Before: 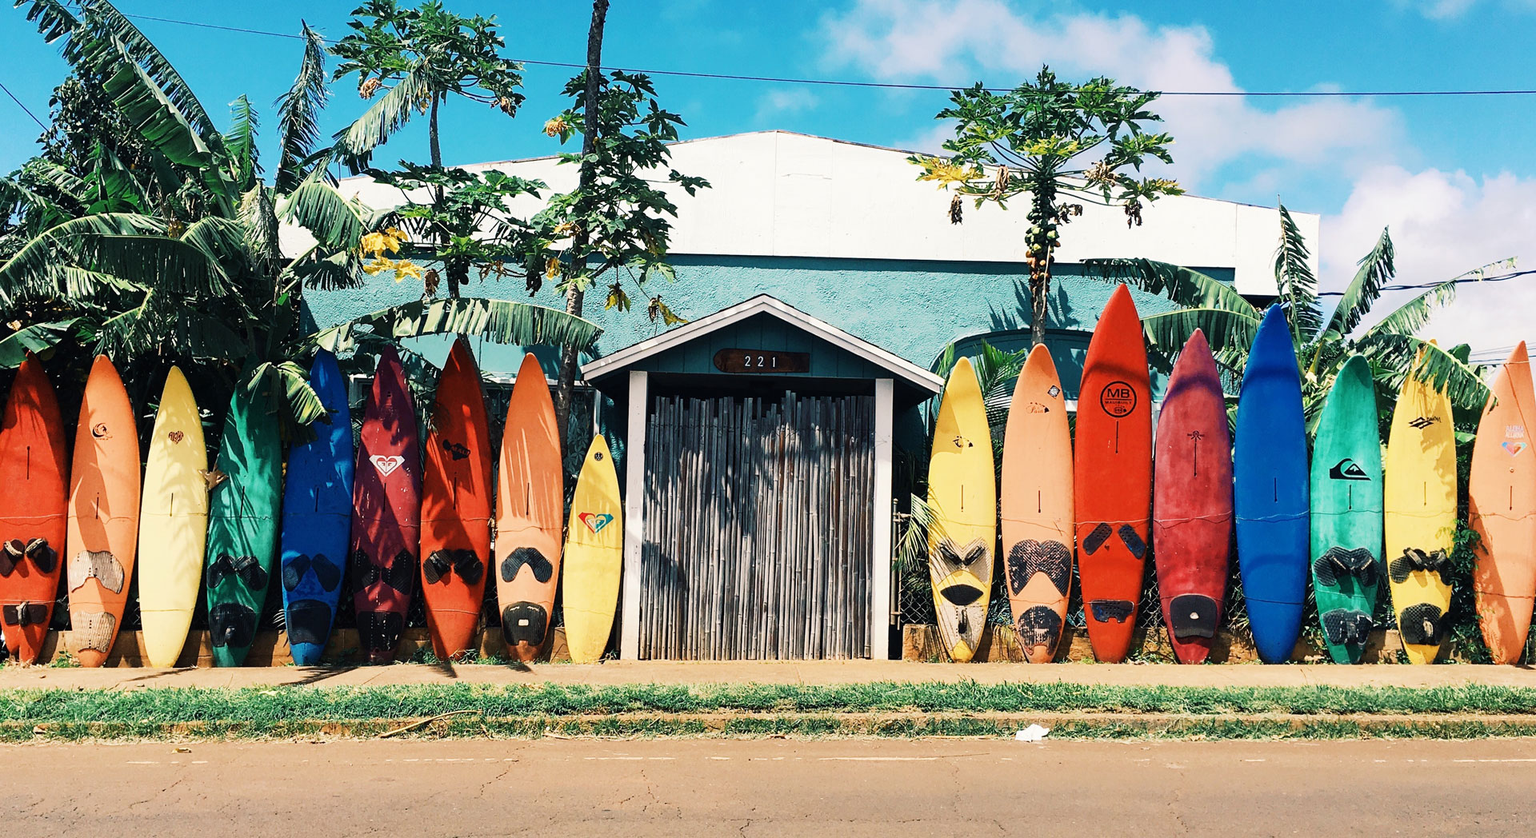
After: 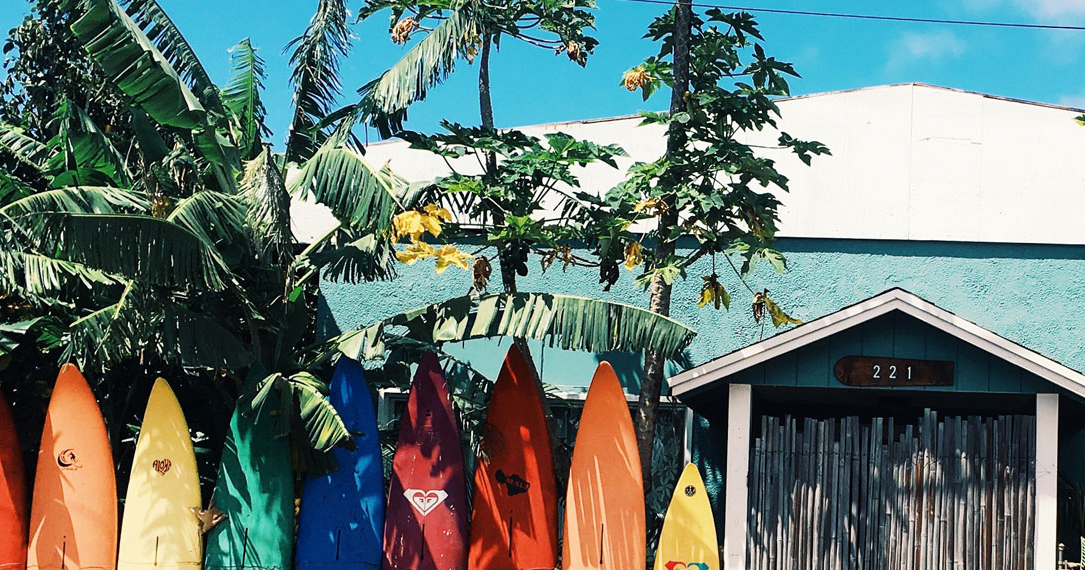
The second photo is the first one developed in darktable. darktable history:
crop and rotate: left 3.066%, top 7.64%, right 40.412%, bottom 37.892%
